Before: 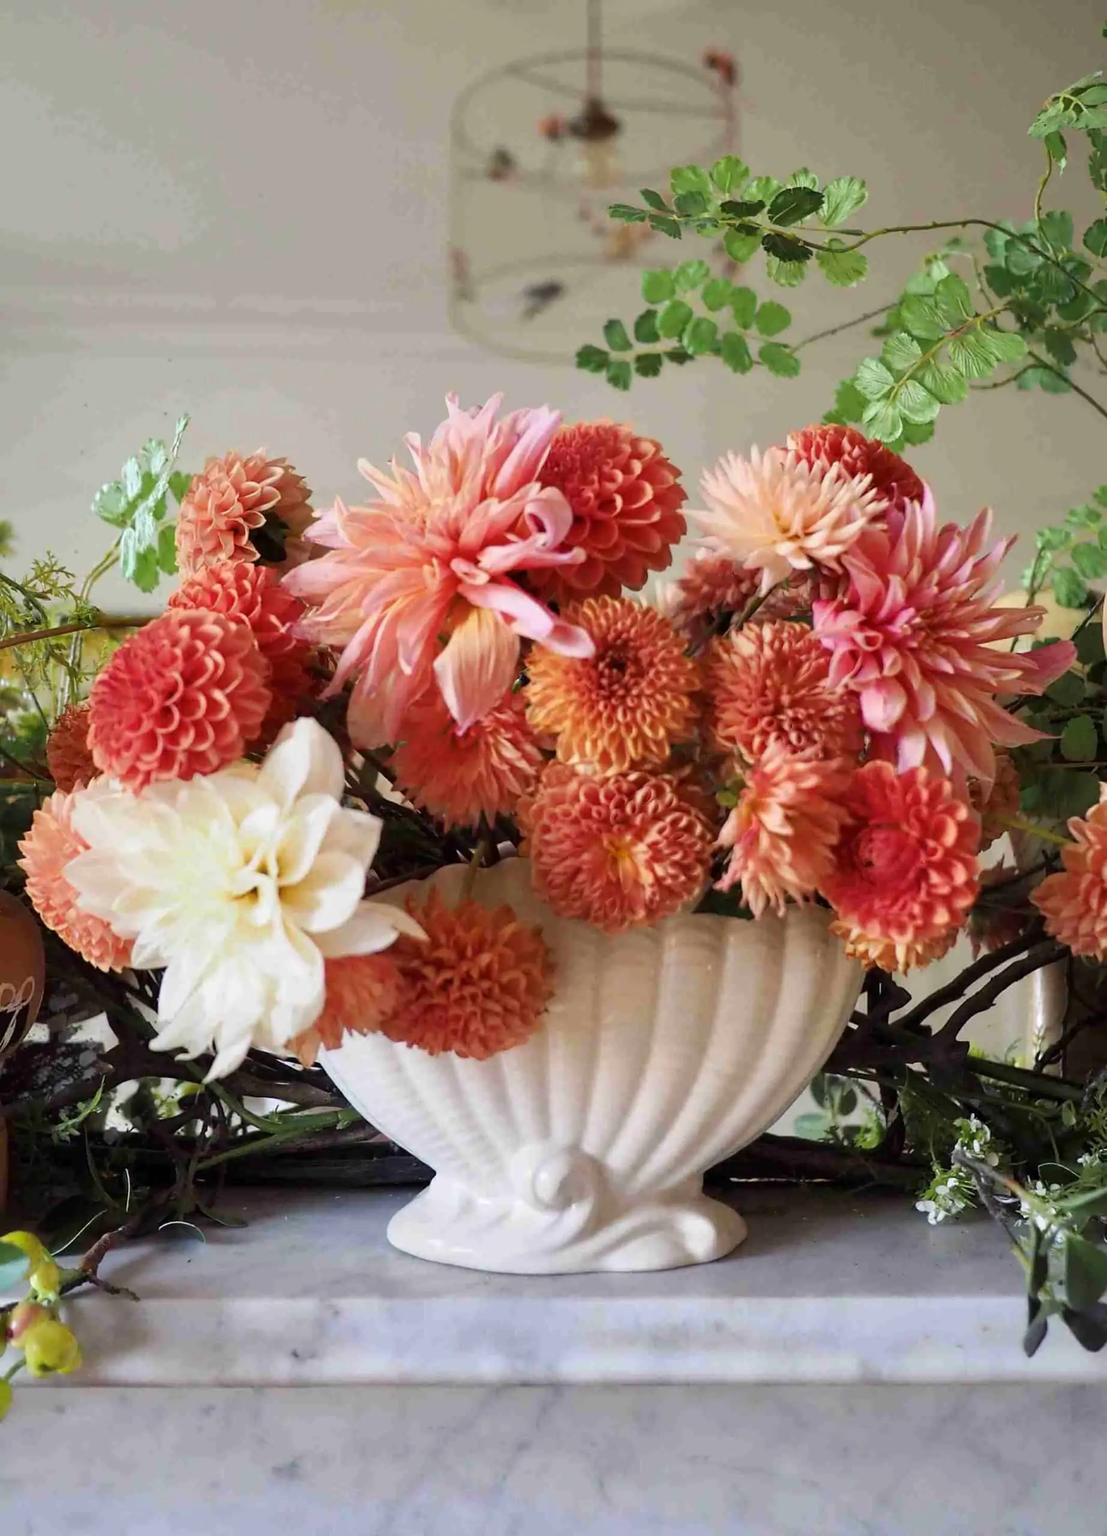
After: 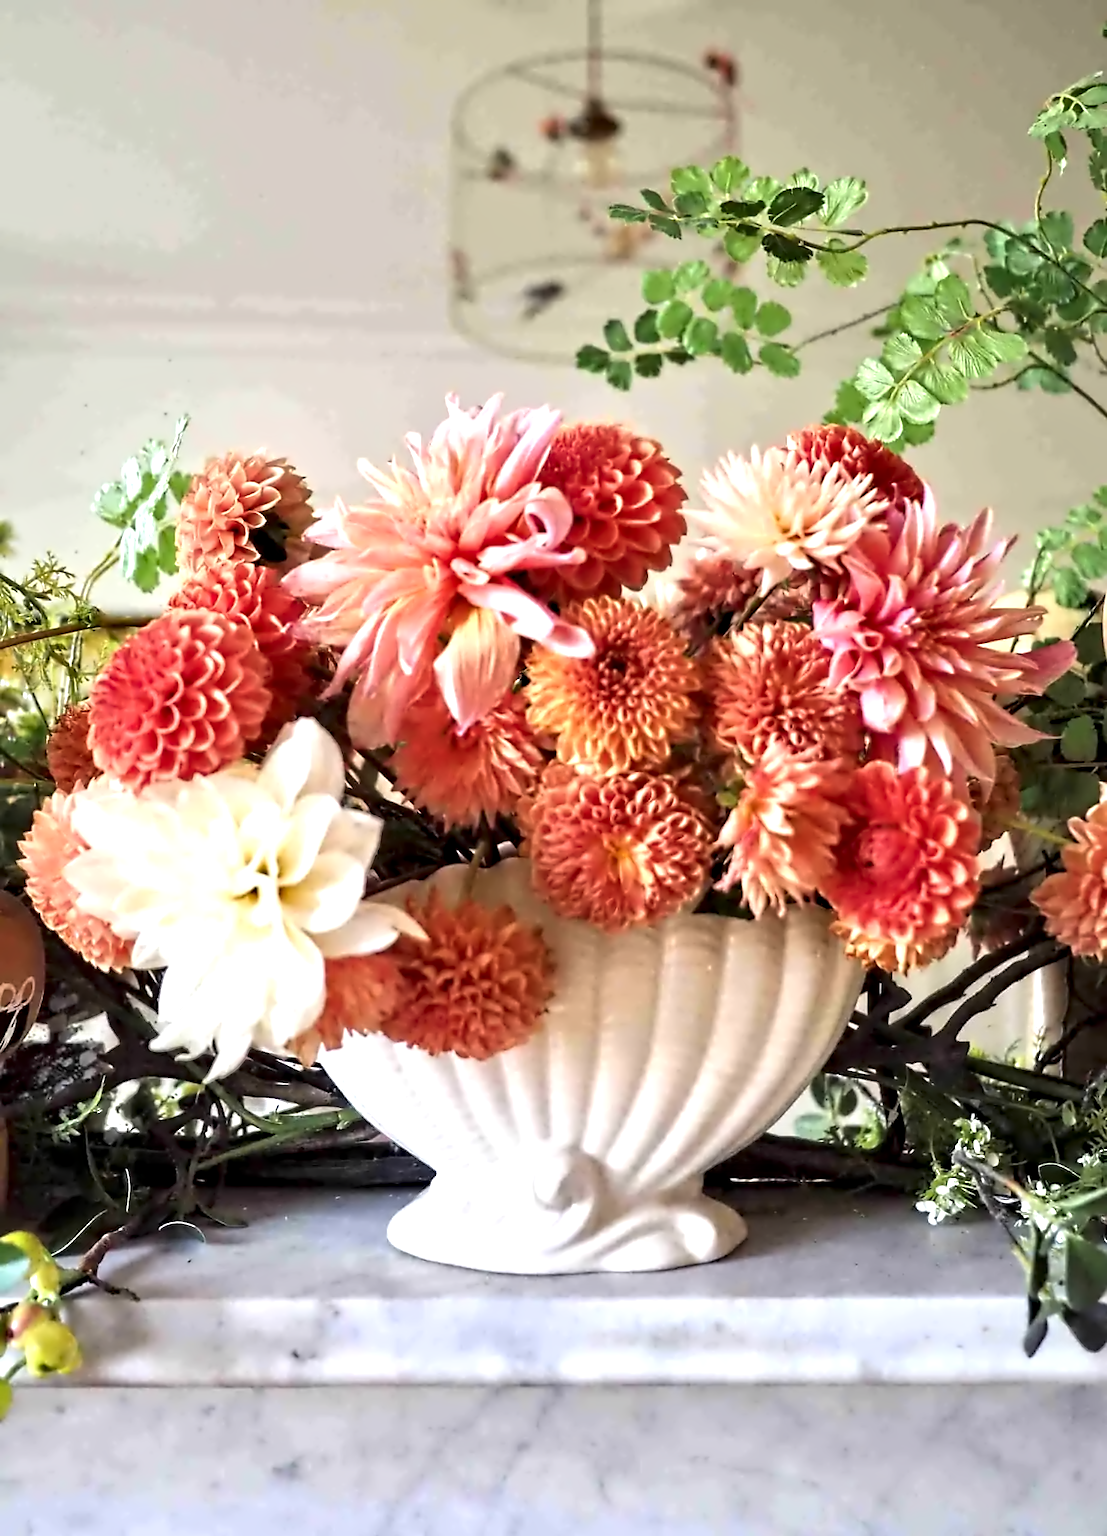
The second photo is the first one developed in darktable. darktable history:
contrast equalizer: octaves 7, y [[0.5, 0.542, 0.583, 0.625, 0.667, 0.708], [0.5 ×6], [0.5 ×6], [0, 0.033, 0.067, 0.1, 0.133, 0.167], [0, 0.05, 0.1, 0.15, 0.2, 0.25]]
exposure: black level correction 0, exposure 0.698 EV, compensate highlight preservation false
